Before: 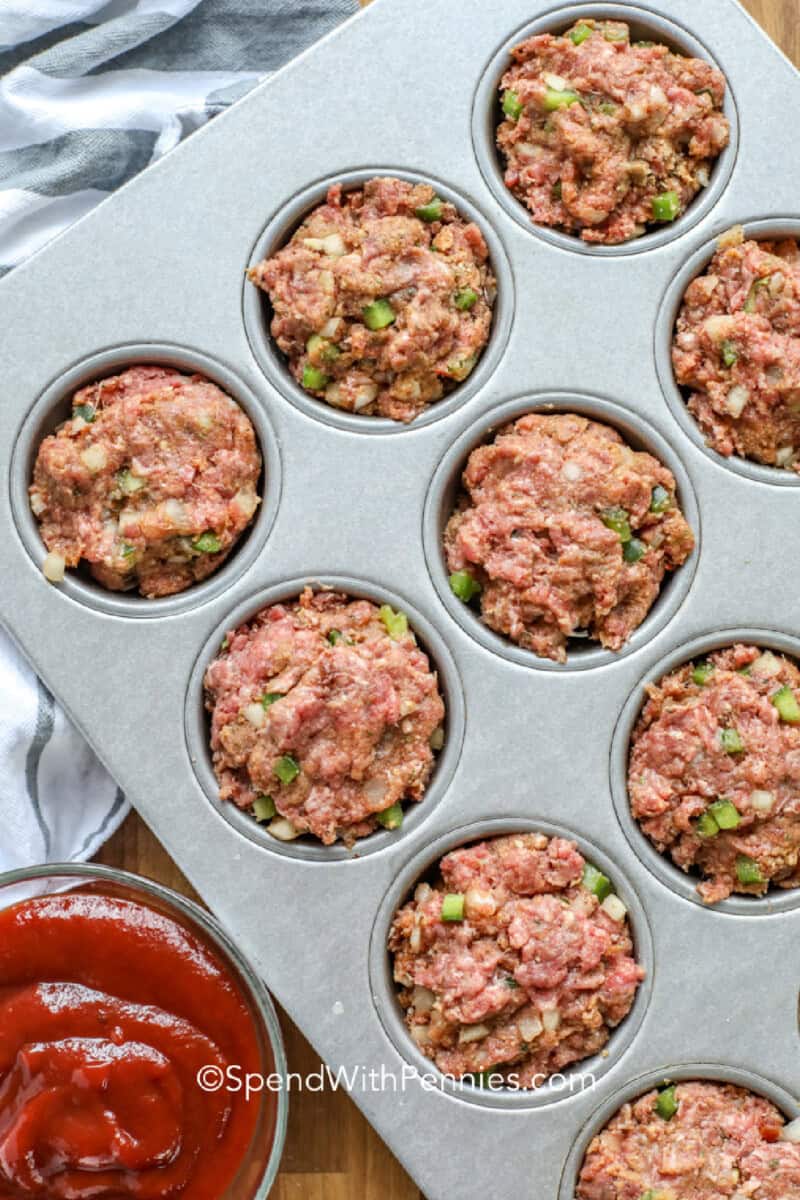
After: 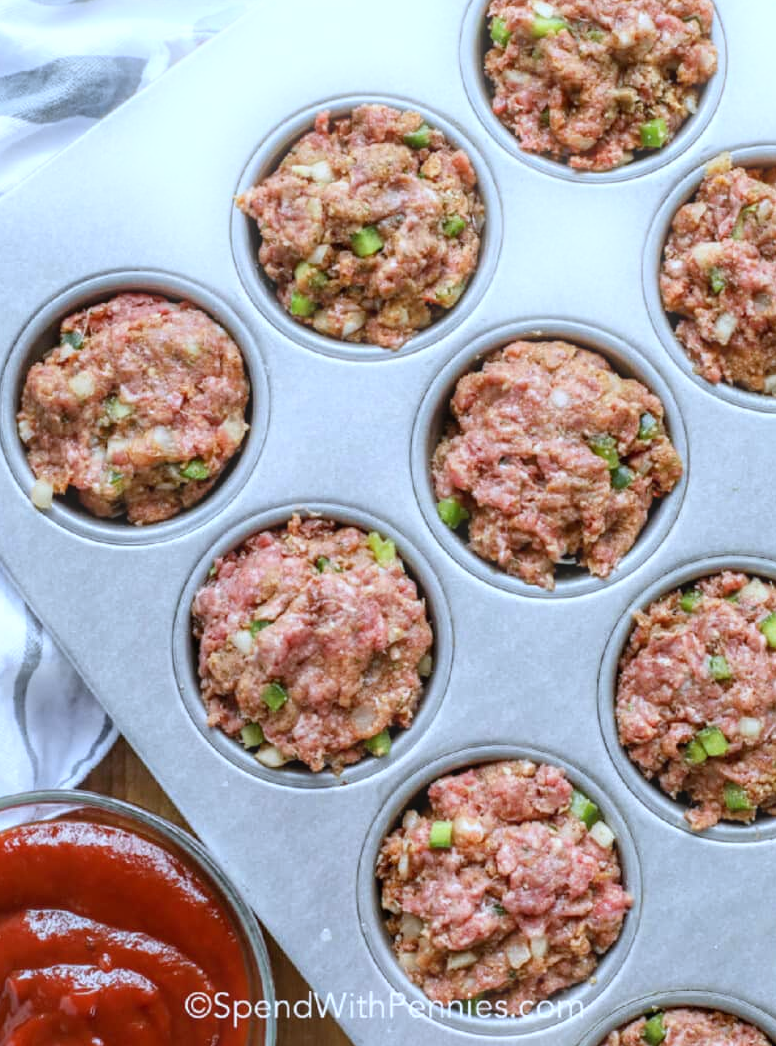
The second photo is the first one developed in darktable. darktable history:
white balance: red 0.926, green 1.003, blue 1.133
crop: left 1.507%, top 6.147%, right 1.379%, bottom 6.637%
bloom: size 5%, threshold 95%, strength 15%
